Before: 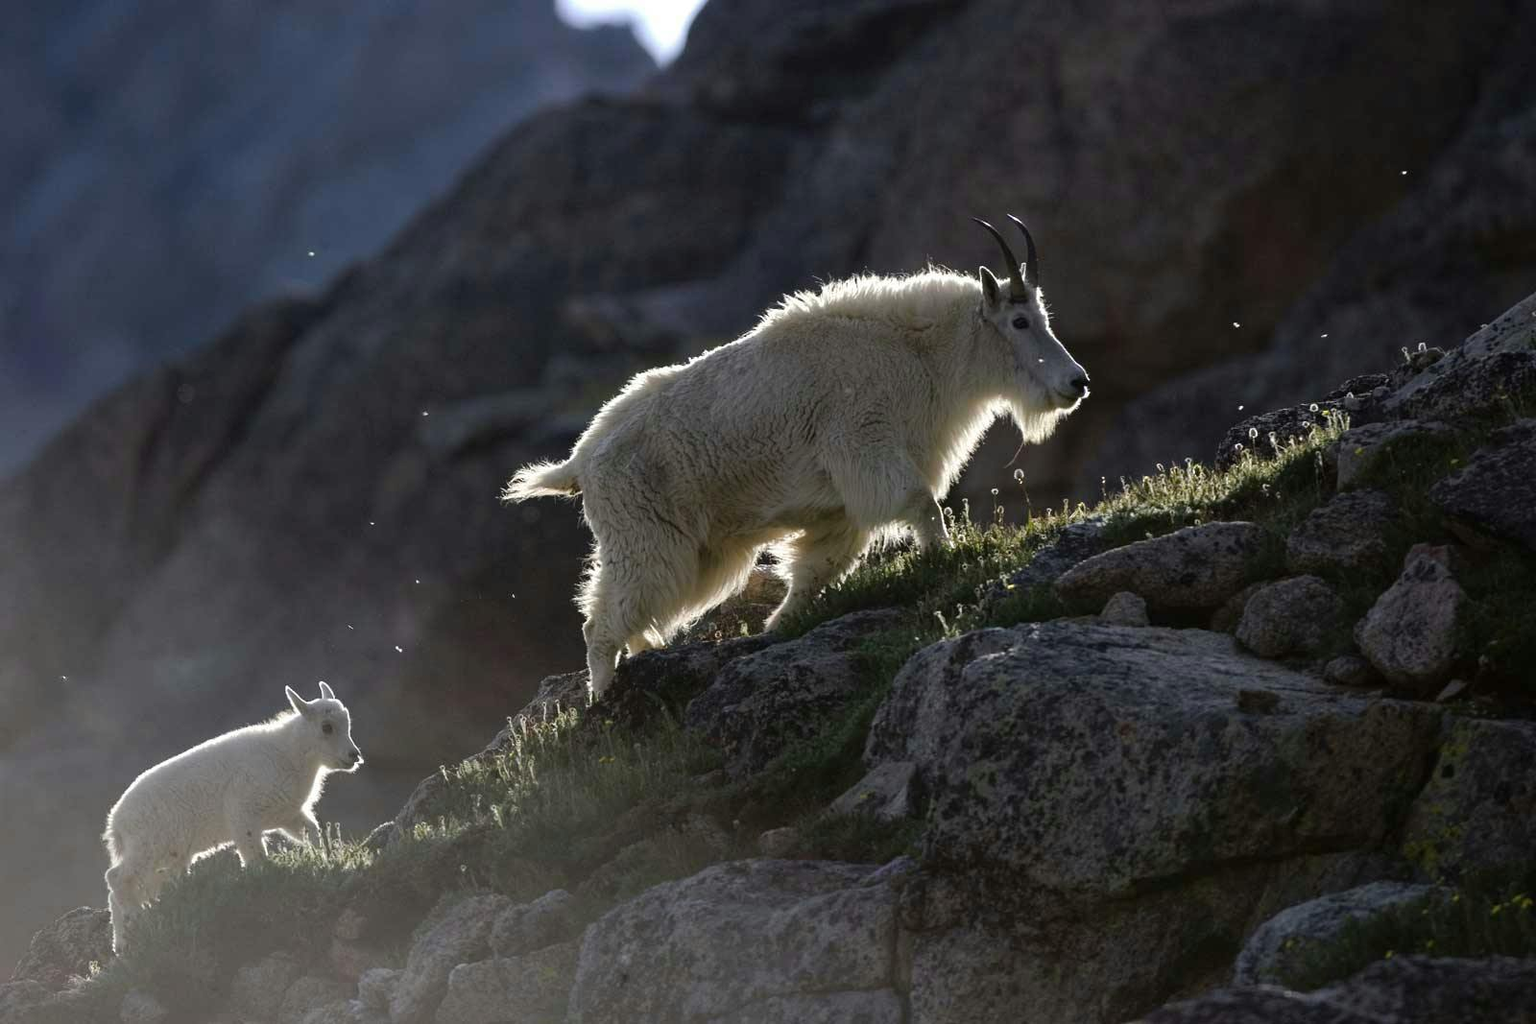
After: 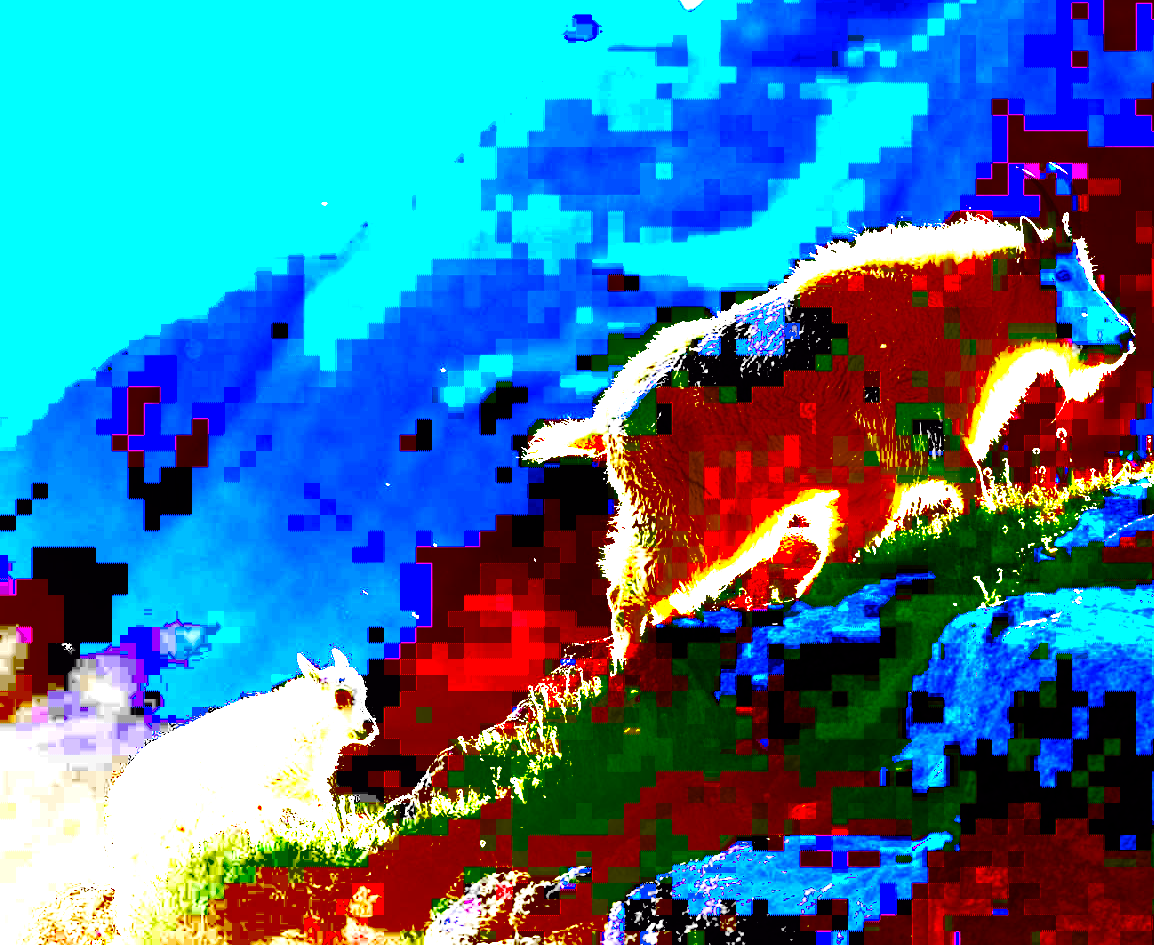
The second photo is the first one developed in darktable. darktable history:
crop: top 5.745%, right 27.841%, bottom 5.605%
exposure: black level correction 0.1, exposure 3.008 EV, compensate highlight preservation false
contrast brightness saturation: contrast 0.074, brightness 0.075, saturation 0.183
